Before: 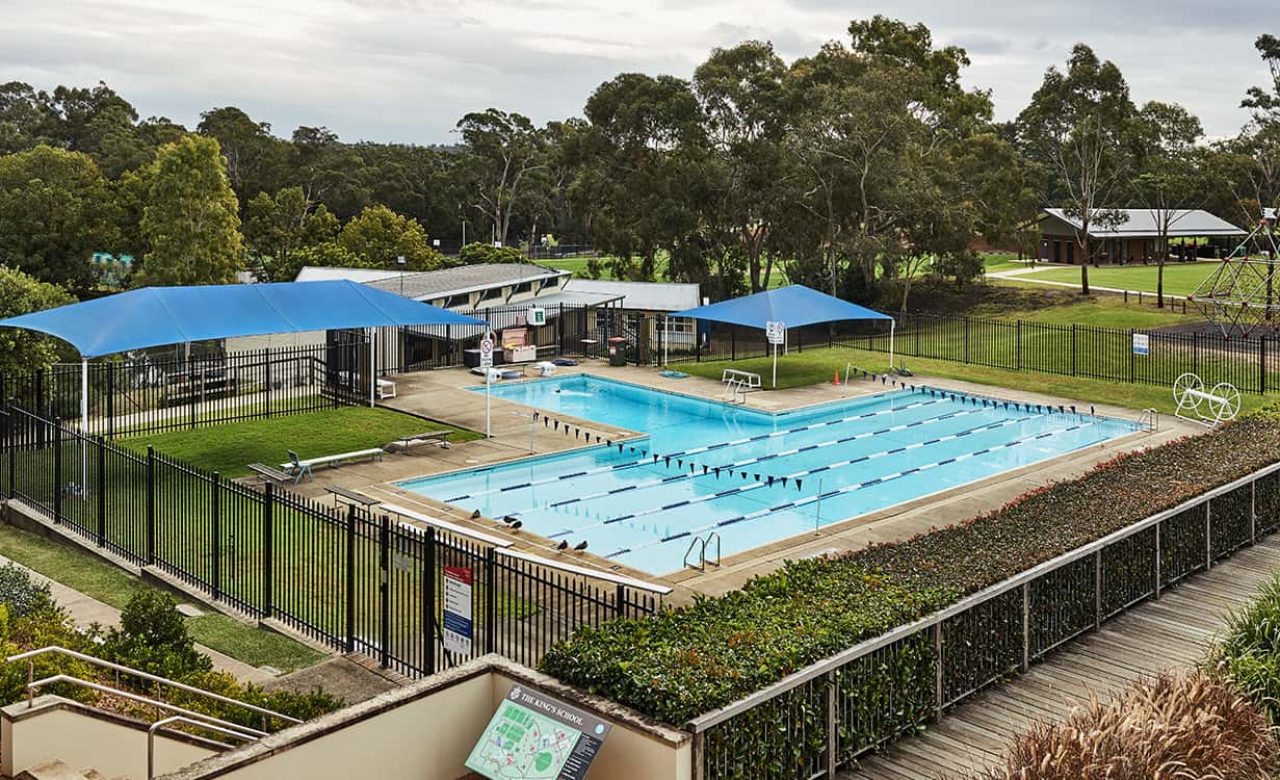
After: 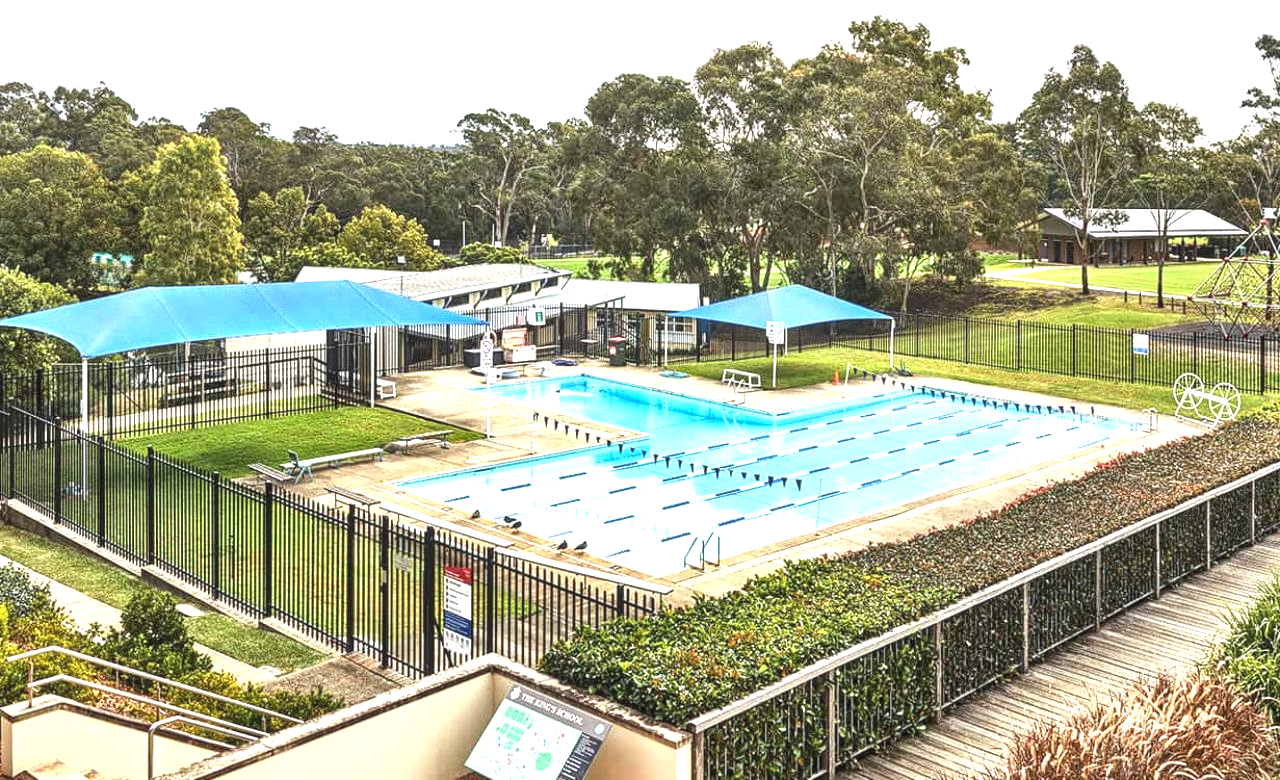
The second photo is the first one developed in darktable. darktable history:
local contrast: on, module defaults
exposure: black level correction -0.002, exposure 1.328 EV, compensate highlight preservation false
